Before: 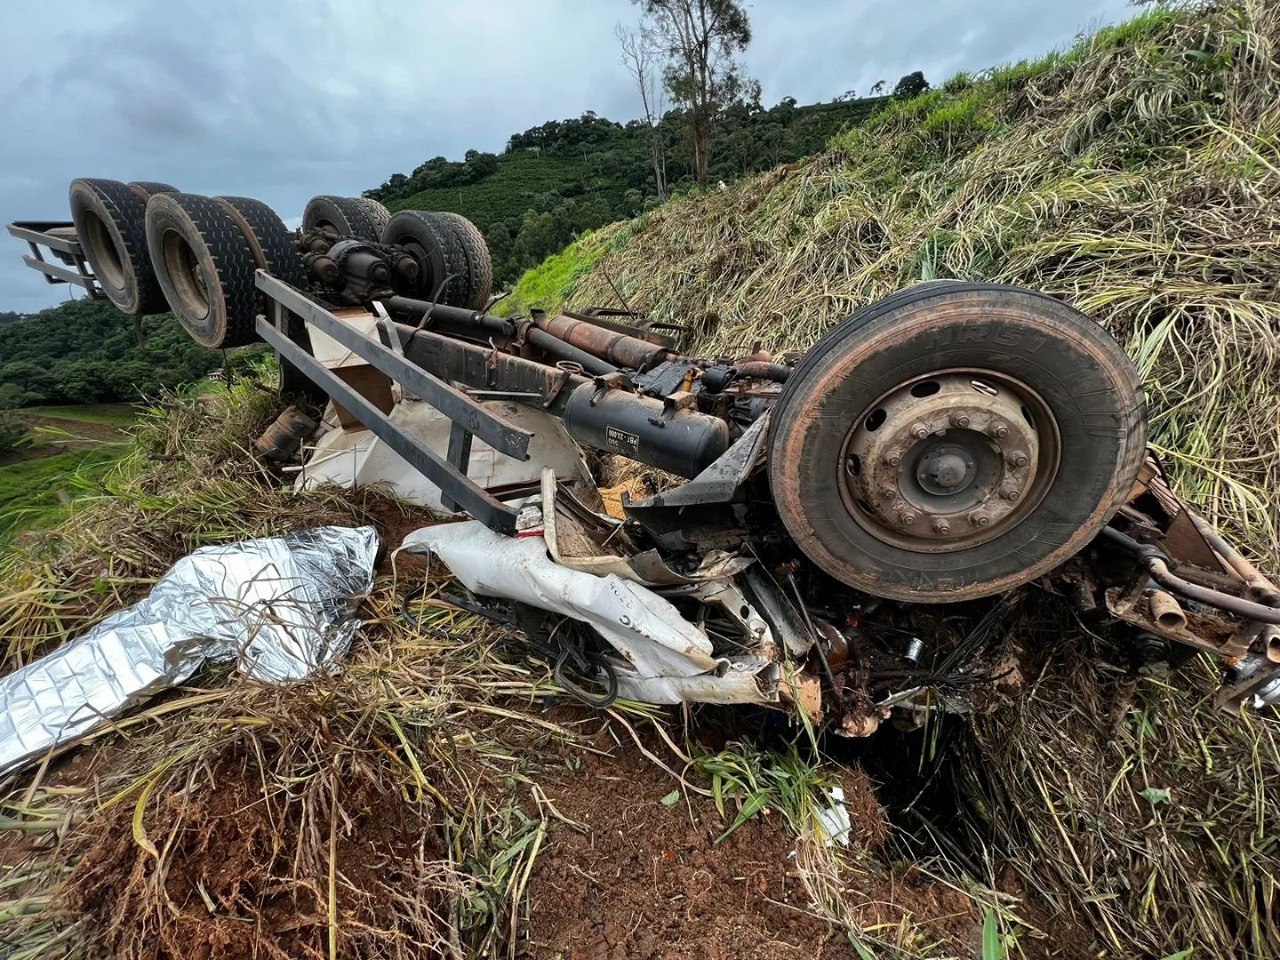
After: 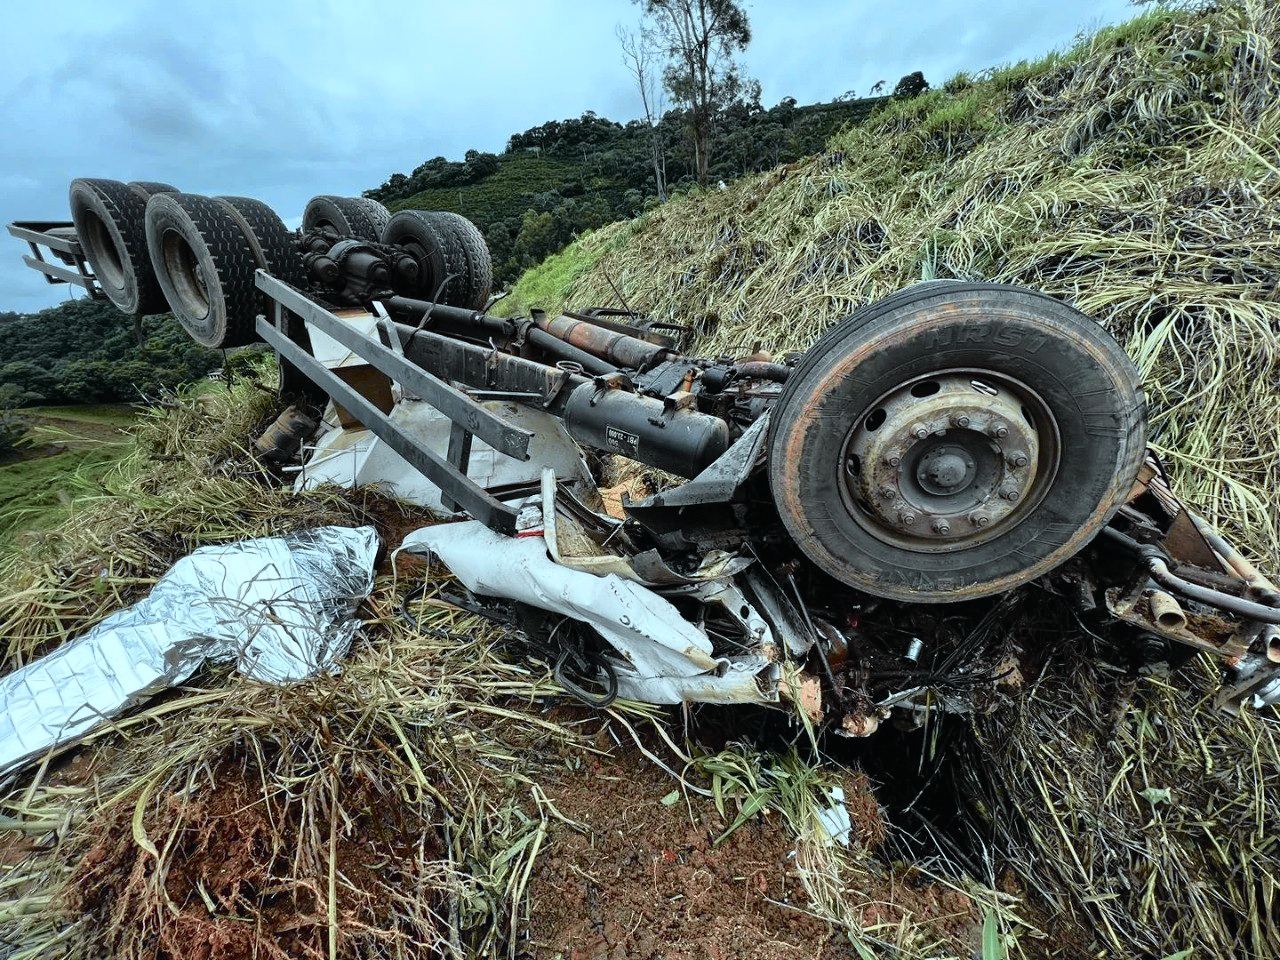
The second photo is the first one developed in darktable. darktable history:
tone curve: curves: ch0 [(0, 0.009) (0.105, 0.08) (0.195, 0.18) (0.283, 0.316) (0.384, 0.434) (0.485, 0.531) (0.638, 0.69) (0.81, 0.872) (1, 0.977)]; ch1 [(0, 0) (0.161, 0.092) (0.35, 0.33) (0.379, 0.401) (0.456, 0.469) (0.502, 0.5) (0.525, 0.514) (0.586, 0.604) (0.642, 0.645) (0.858, 0.817) (1, 0.942)]; ch2 [(0, 0) (0.371, 0.362) (0.437, 0.437) (0.48, 0.49) (0.53, 0.515) (0.56, 0.571) (0.622, 0.606) (0.881, 0.795) (1, 0.929)], color space Lab, independent channels, preserve colors none
color correction: highlights a* -10.04, highlights b* -10.37
